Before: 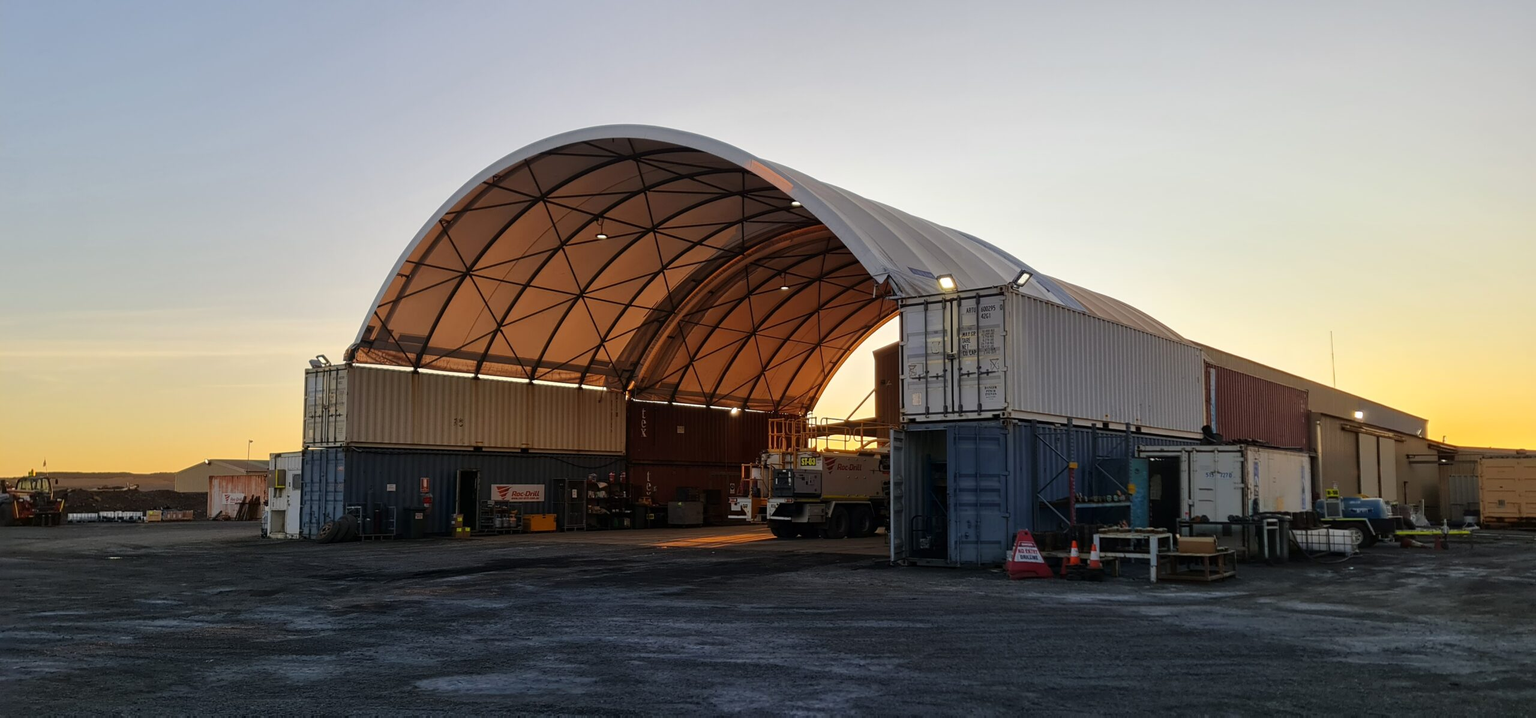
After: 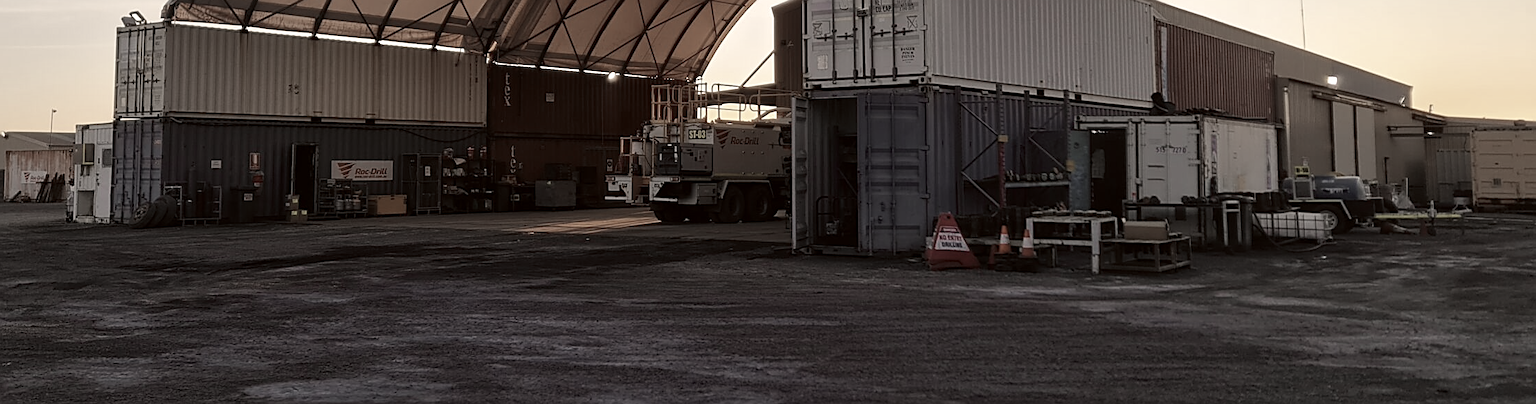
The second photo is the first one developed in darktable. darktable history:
color correction: highlights a* 6.27, highlights b* 8.19, shadows a* 5.94, shadows b* 7.23, saturation 0.9
crop and rotate: left 13.306%, top 48.129%, bottom 2.928%
color zones: curves: ch1 [(0, 0.34) (0.143, 0.164) (0.286, 0.152) (0.429, 0.176) (0.571, 0.173) (0.714, 0.188) (0.857, 0.199) (1, 0.34)]
shadows and highlights: shadows -10, white point adjustment 1.5, highlights 10
sharpen: on, module defaults
